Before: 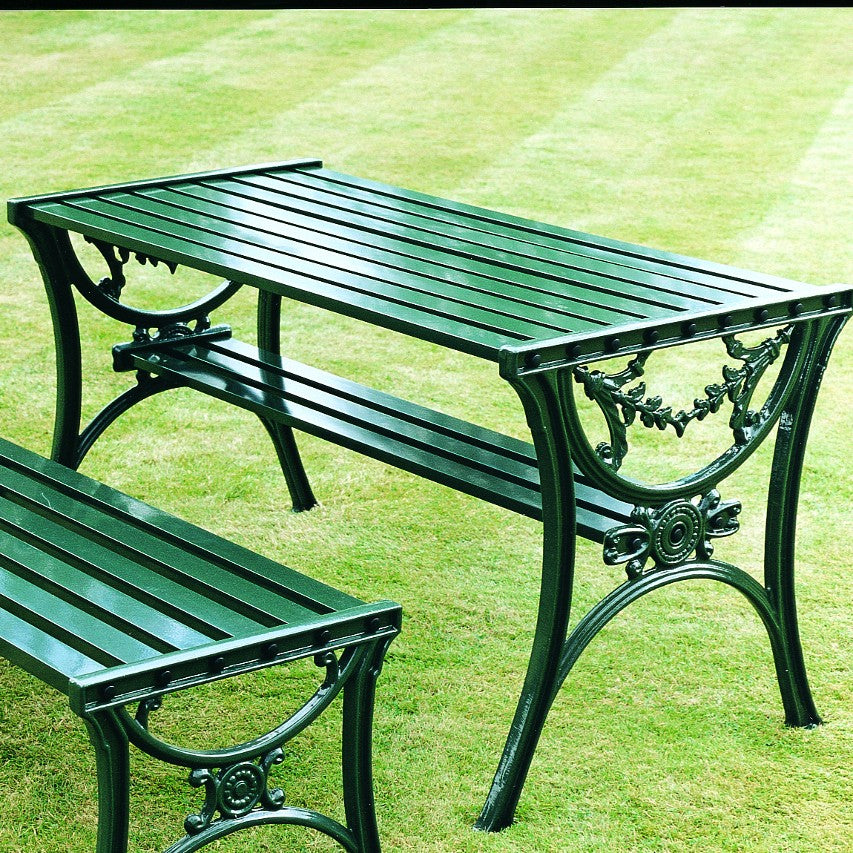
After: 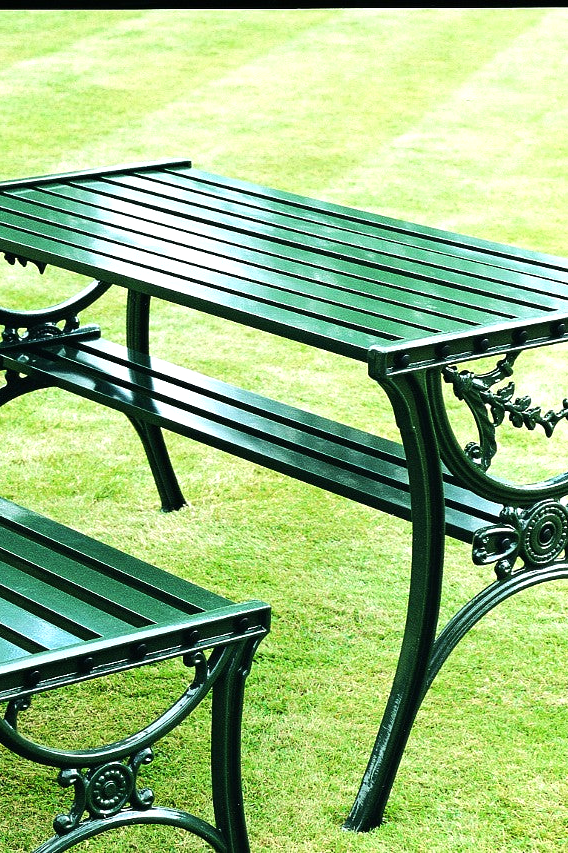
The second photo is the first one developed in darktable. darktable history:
crop: left 15.419%, right 17.914%
white balance: emerald 1
tone equalizer: -8 EV -0.417 EV, -7 EV -0.389 EV, -6 EV -0.333 EV, -5 EV -0.222 EV, -3 EV 0.222 EV, -2 EV 0.333 EV, -1 EV 0.389 EV, +0 EV 0.417 EV, edges refinement/feathering 500, mask exposure compensation -1.57 EV, preserve details no
